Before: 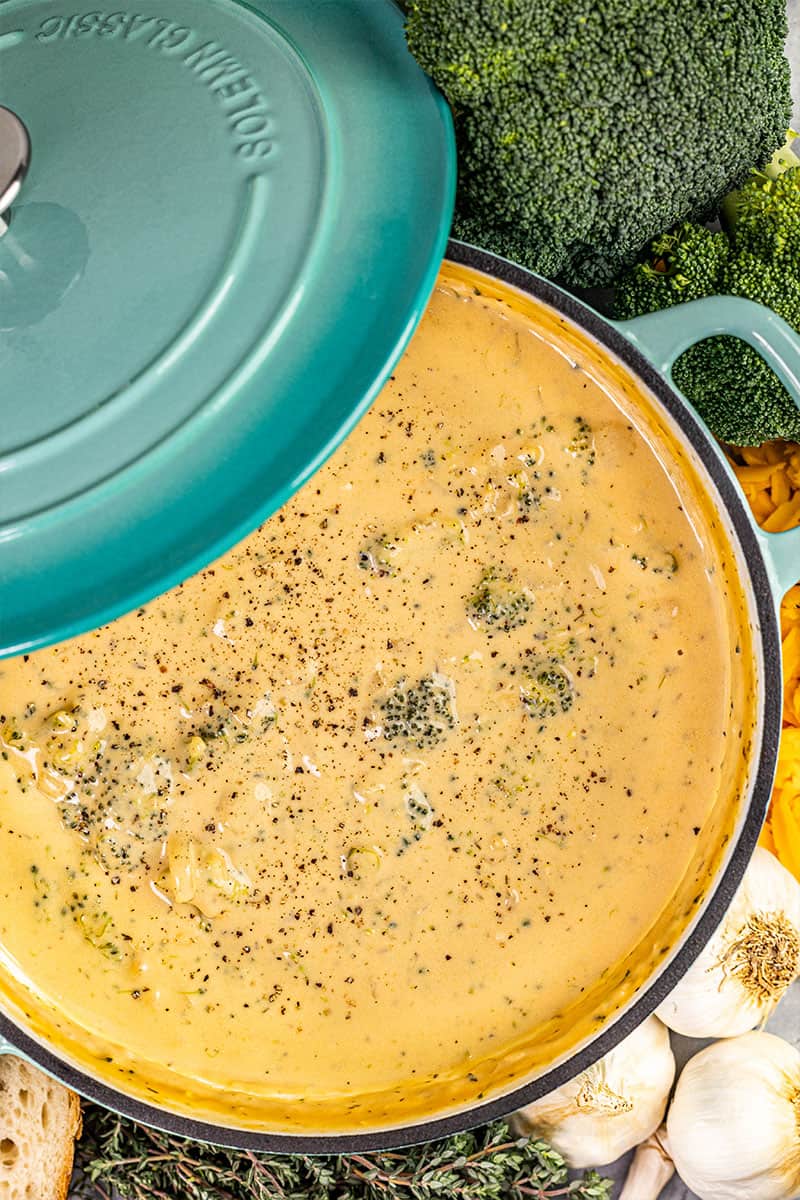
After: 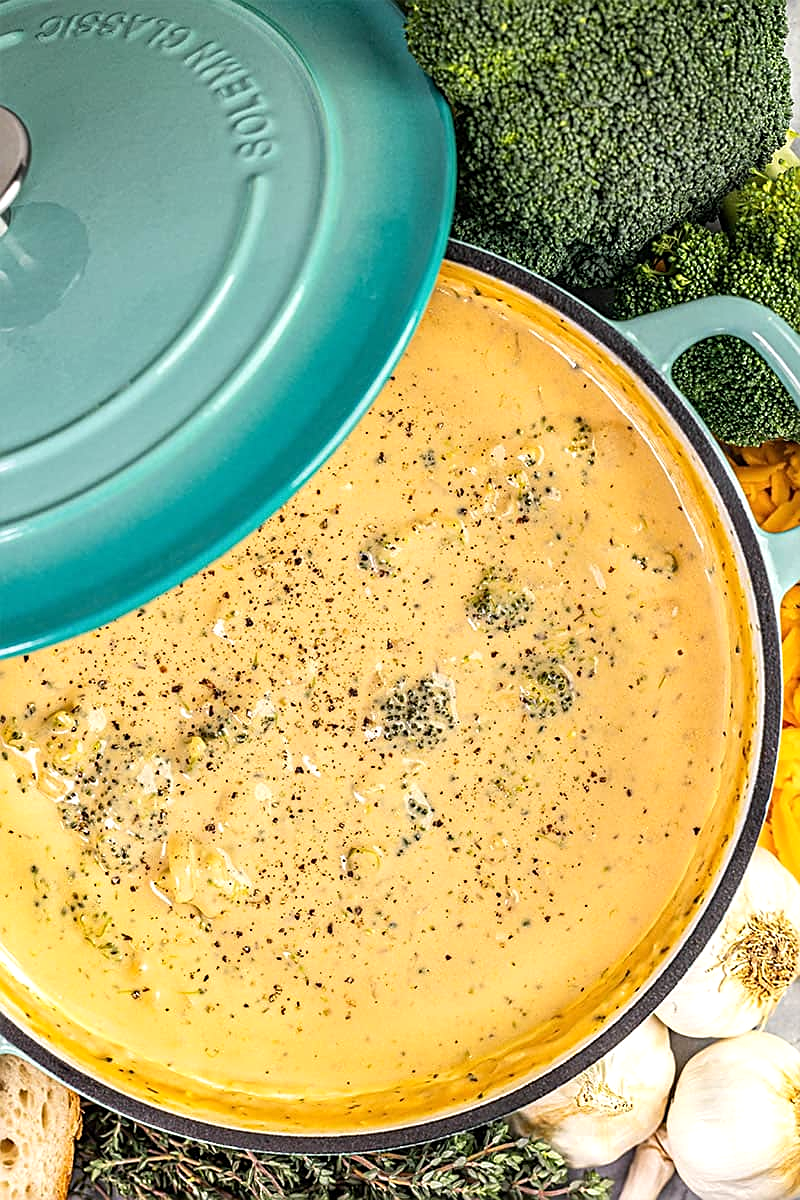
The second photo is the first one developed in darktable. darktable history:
exposure: exposure 0.207 EV, compensate highlight preservation false
sharpen: on, module defaults
